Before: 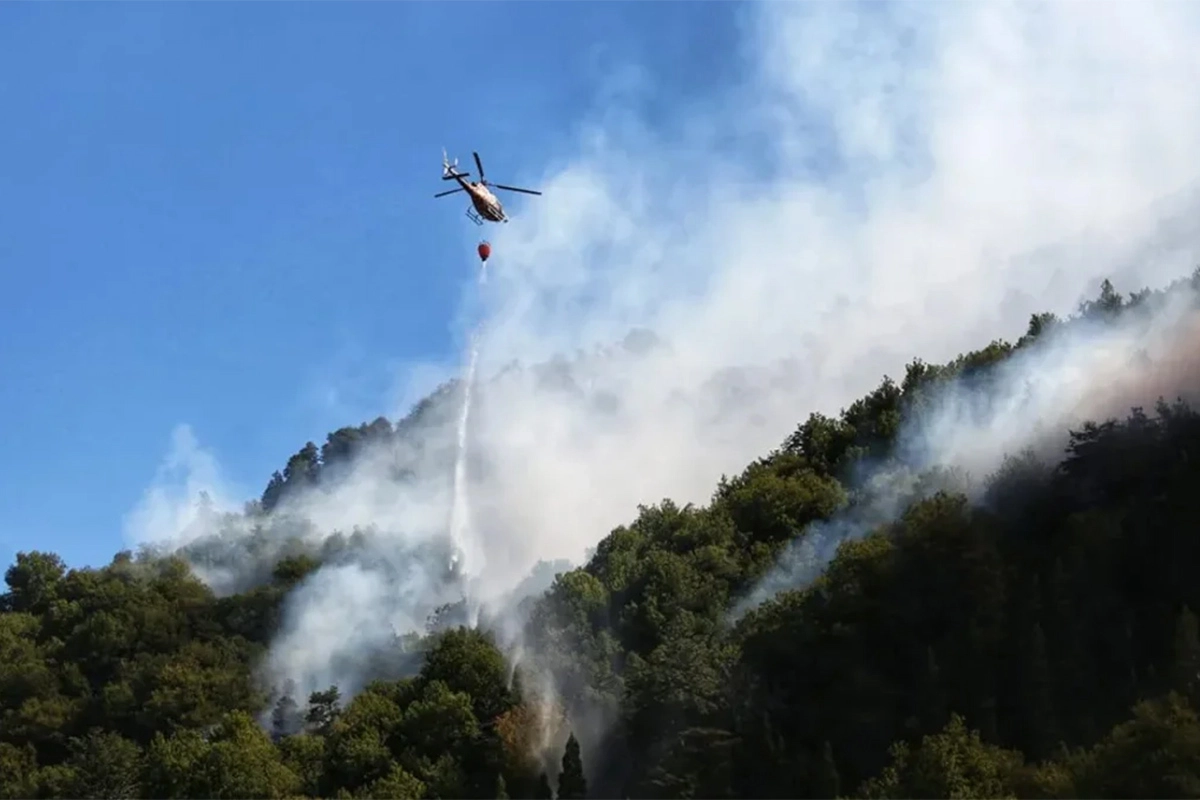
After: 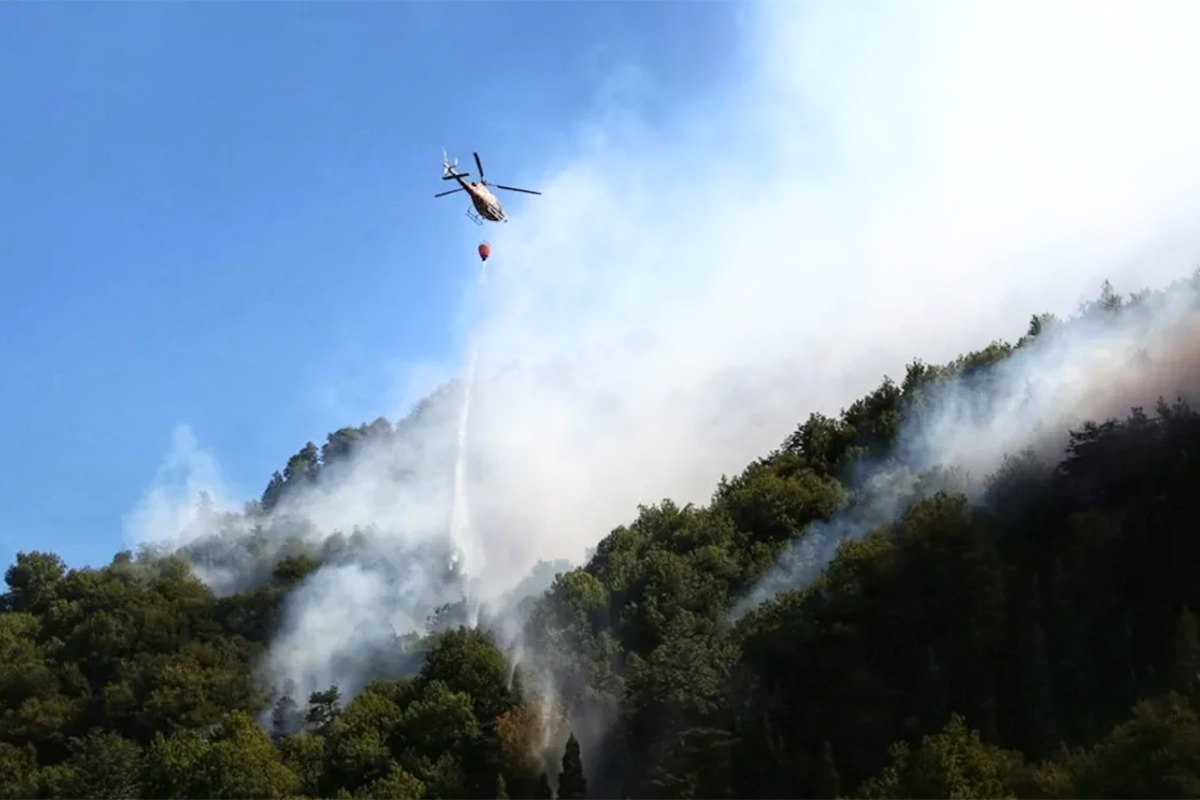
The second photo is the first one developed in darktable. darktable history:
shadows and highlights: shadows -20.83, highlights 99.42, soften with gaussian
